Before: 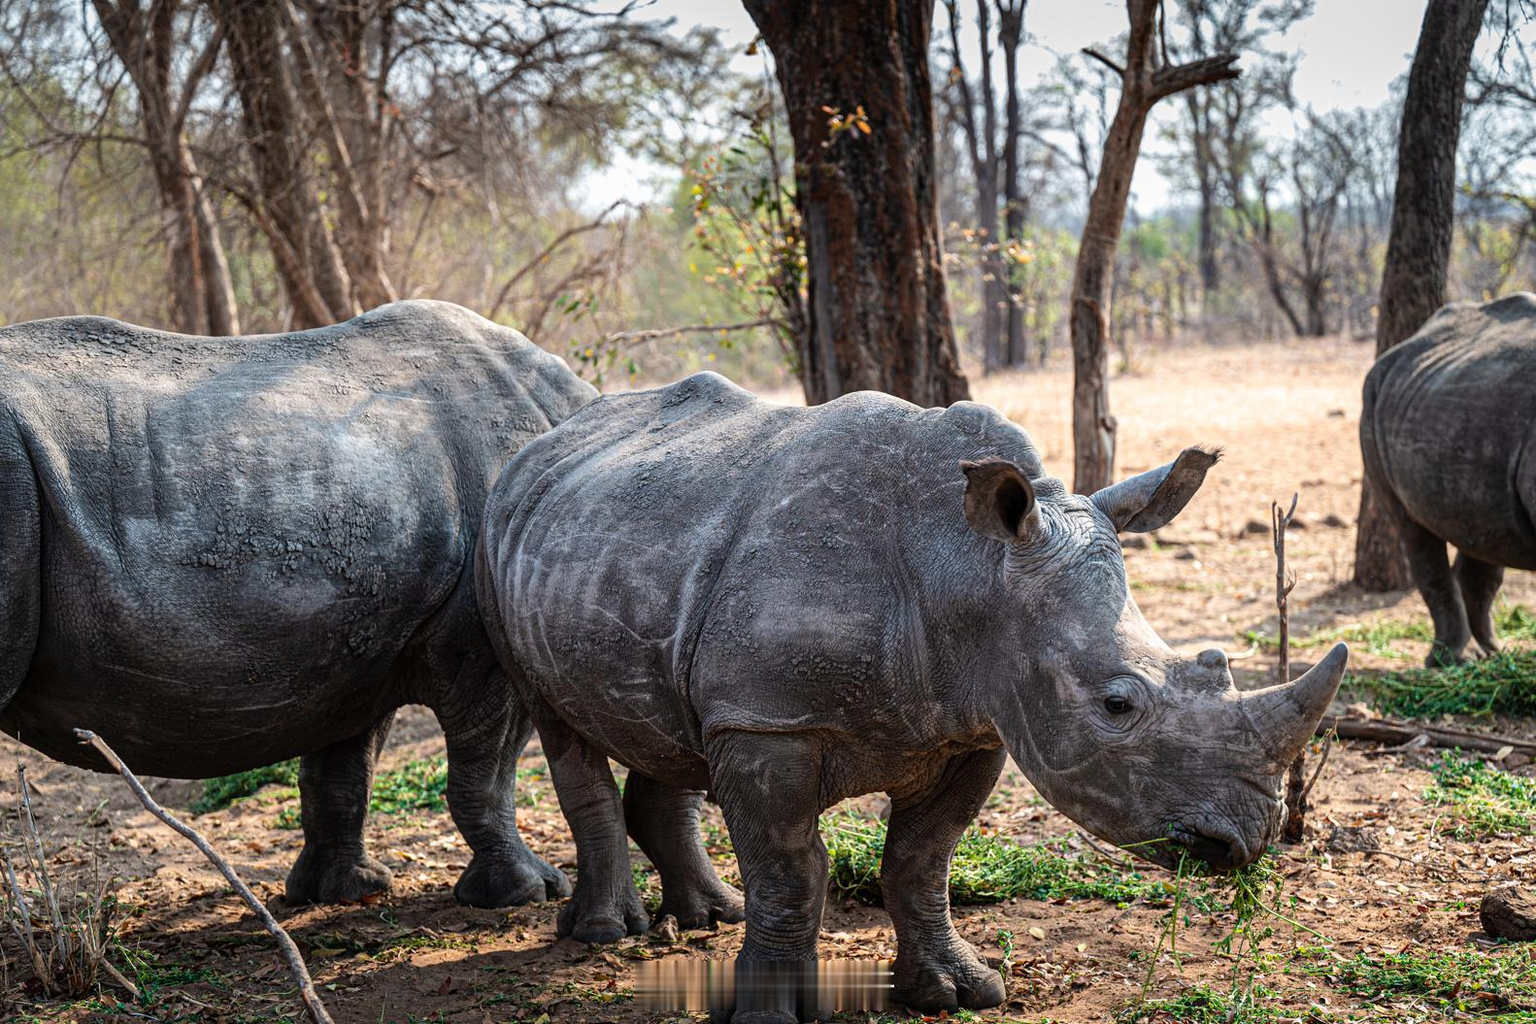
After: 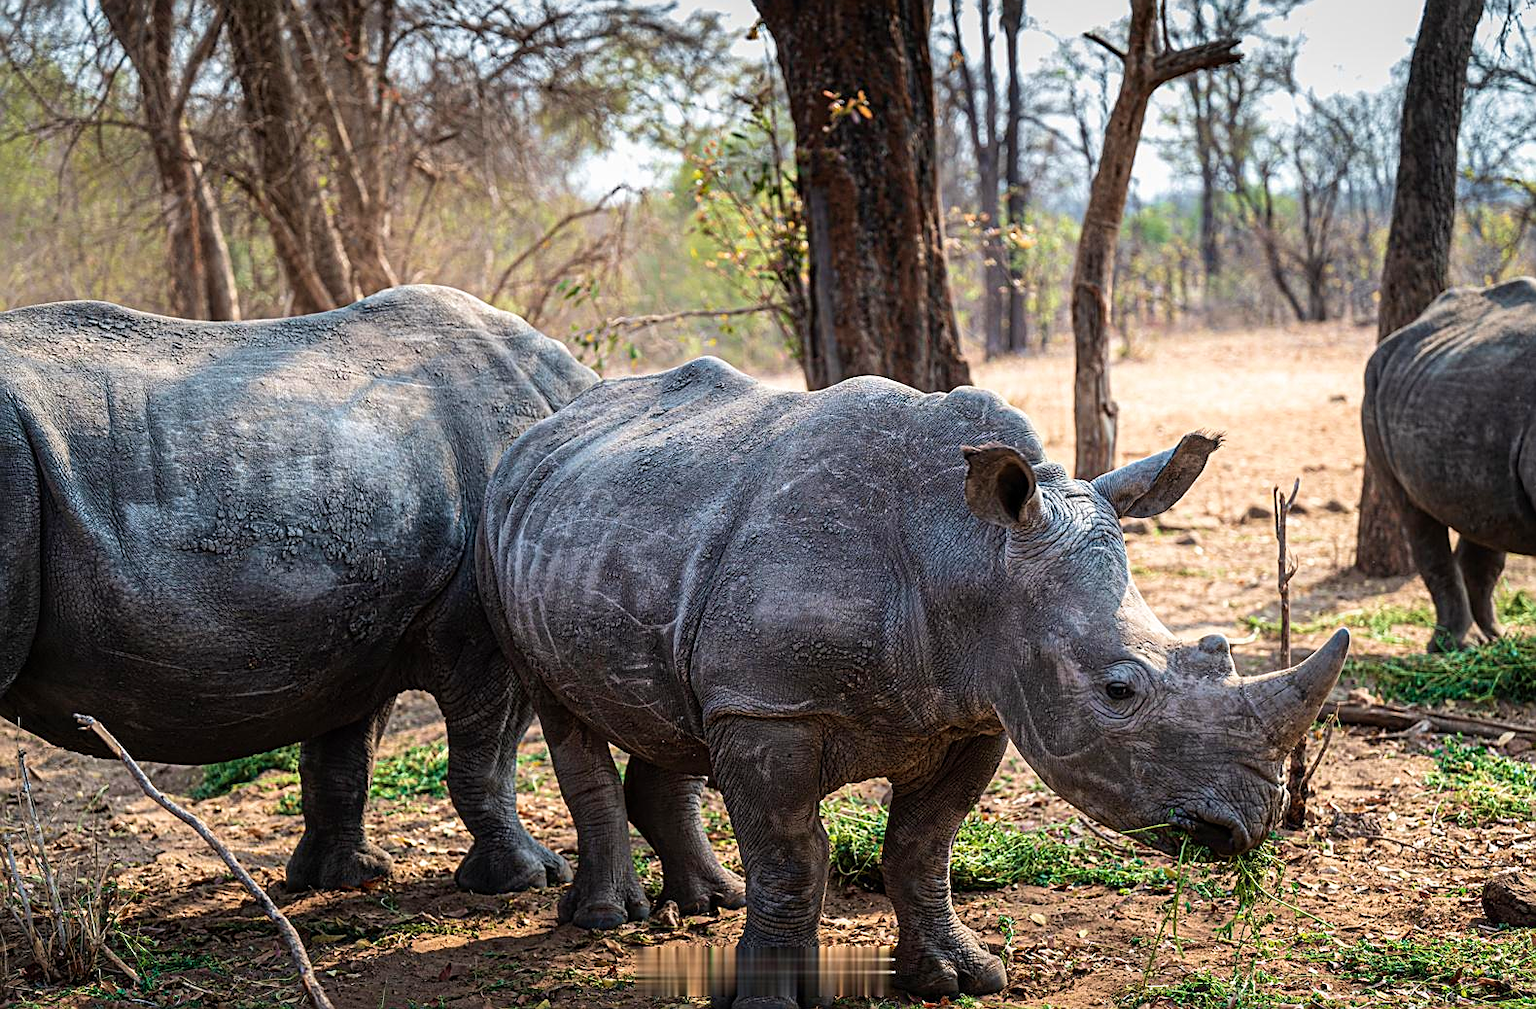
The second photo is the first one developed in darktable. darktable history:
crop: top 1.519%, right 0.065%
sharpen: on, module defaults
velvia: strength 30.38%
